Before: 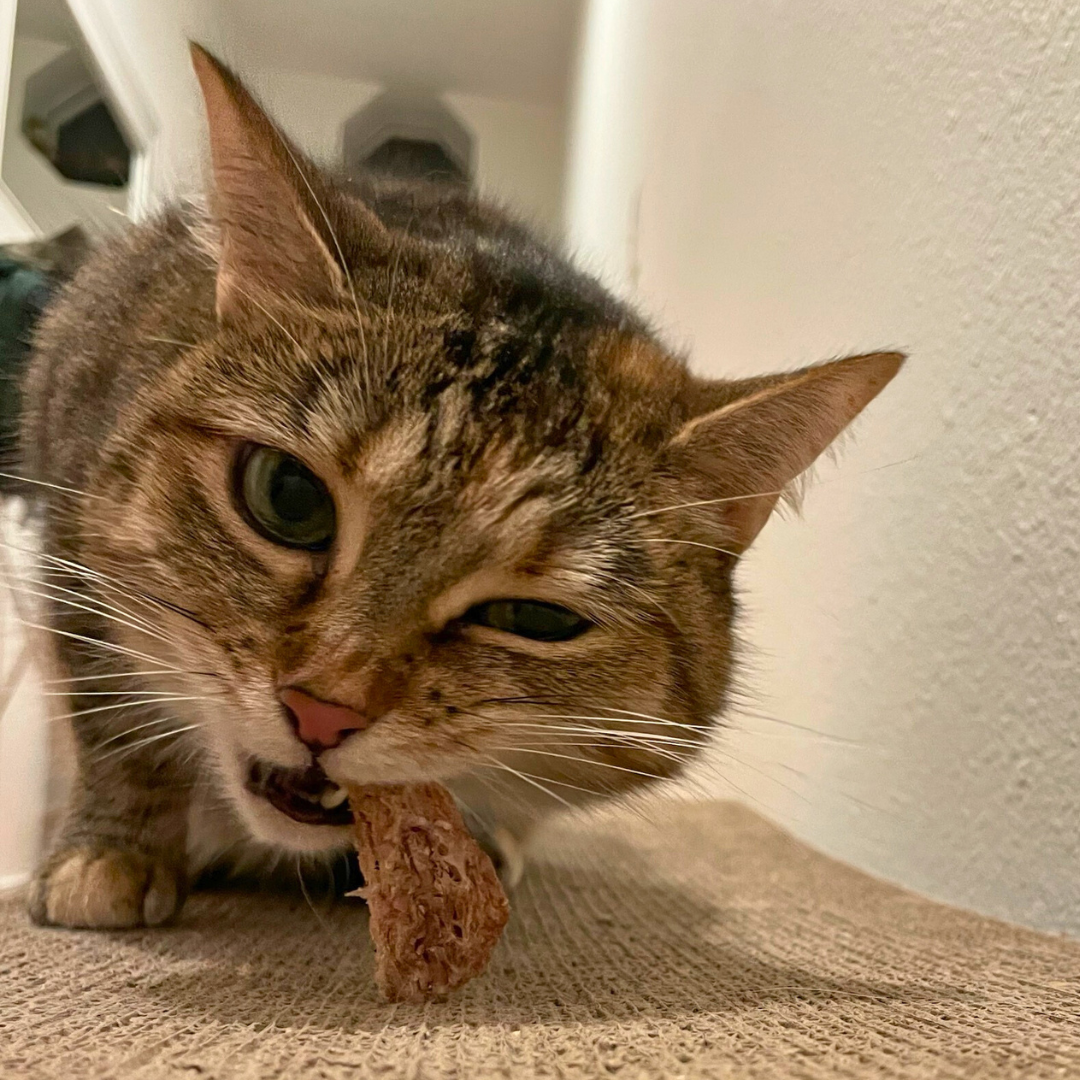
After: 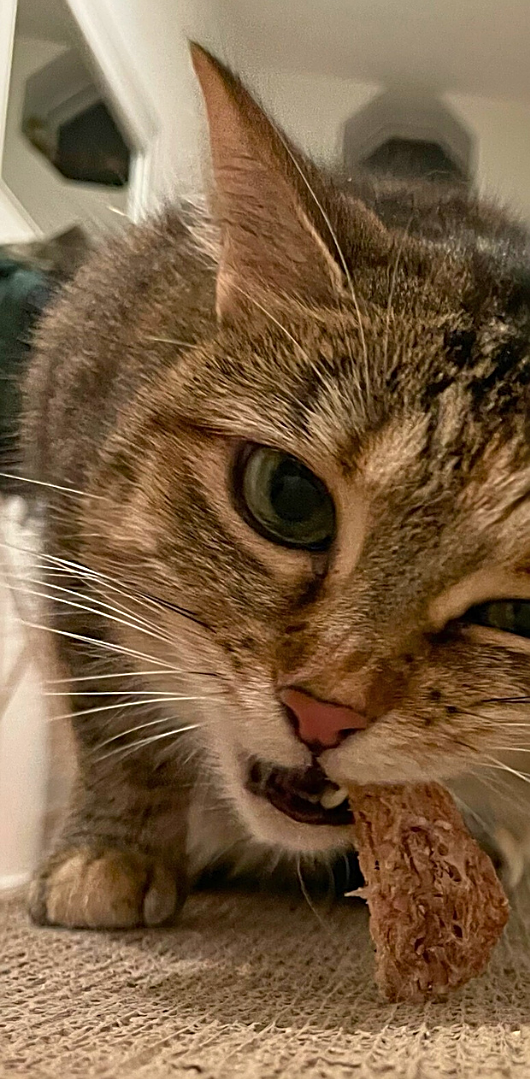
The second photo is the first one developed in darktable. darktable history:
crop and rotate: left 0%, top 0%, right 50.845%
shadows and highlights: shadows 32, highlights -32, soften with gaussian
sharpen: on, module defaults
